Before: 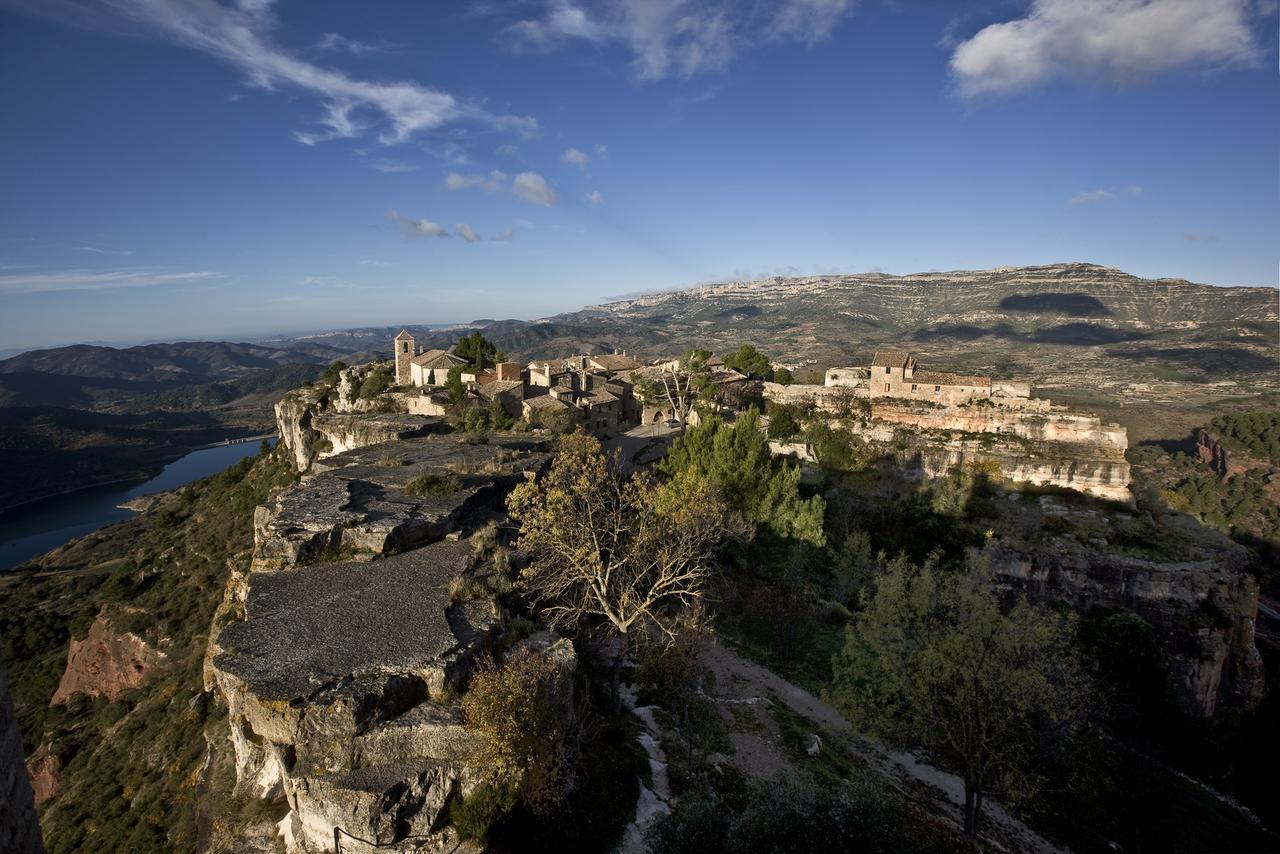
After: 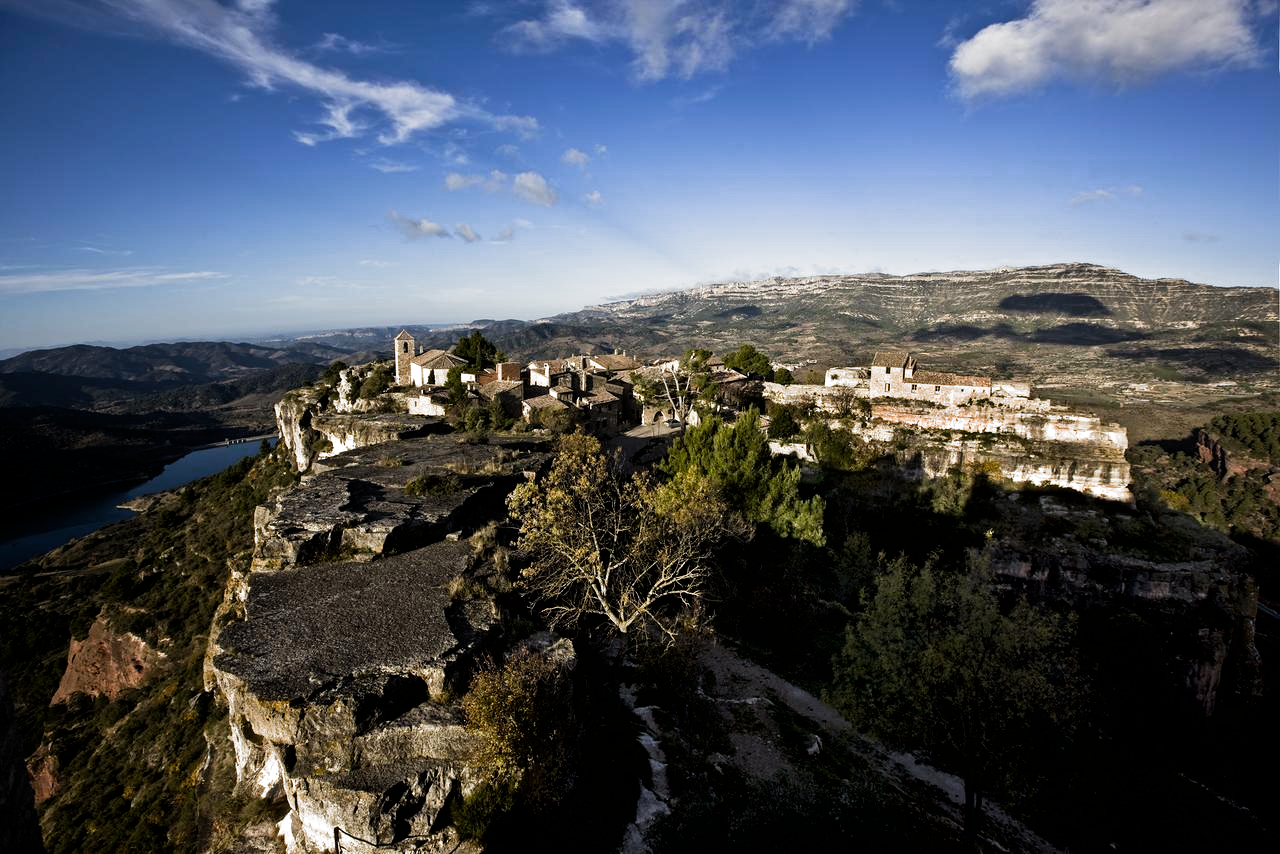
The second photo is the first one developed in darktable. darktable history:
filmic rgb: black relative exposure -8.2 EV, white relative exposure 2.2 EV, threshold 3 EV, hardness 7.11, latitude 75%, contrast 1.325, highlights saturation mix -2%, shadows ↔ highlights balance 30%, preserve chrominance RGB euclidean norm, color science v5 (2021), contrast in shadows safe, contrast in highlights safe, enable highlight reconstruction true
color balance rgb "[modern colors]": linear chroma grading › shadows 32%, linear chroma grading › global chroma -2%, linear chroma grading › mid-tones 4%, perceptual saturation grading › global saturation -2%, perceptual saturation grading › highlights -8%, perceptual saturation grading › mid-tones 8%, perceptual saturation grading › shadows 4%, perceptual brilliance grading › highlights 8%, perceptual brilliance grading › mid-tones 4%, perceptual brilliance grading › shadows 2%, global vibrance 16%, saturation formula JzAzBz (2021)
